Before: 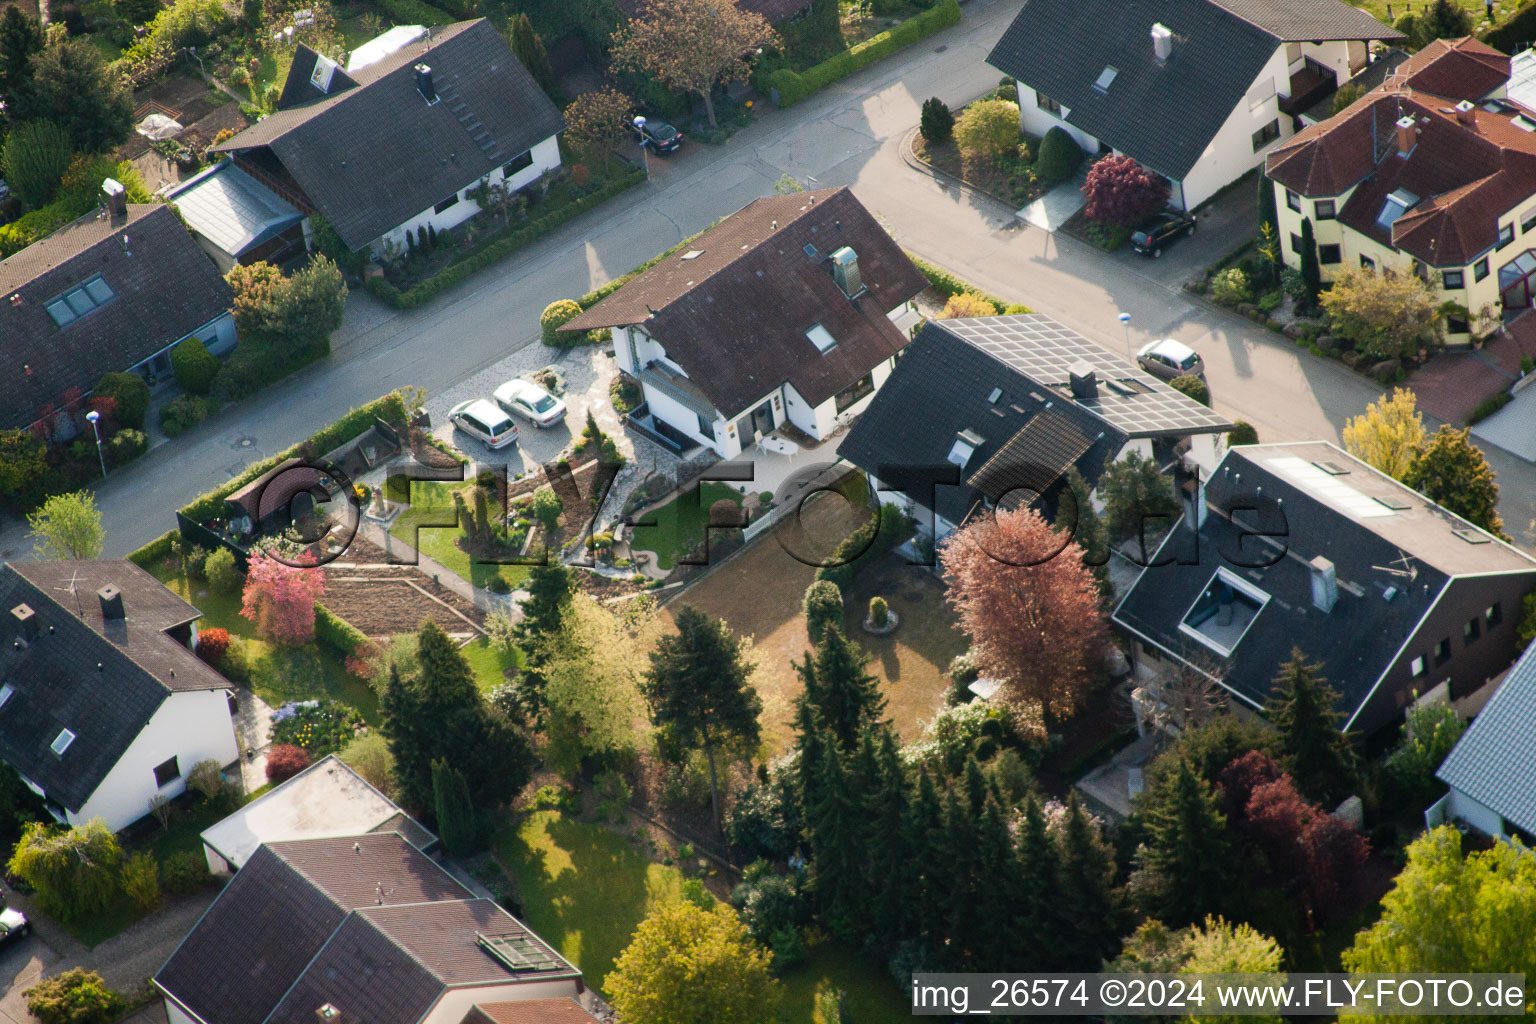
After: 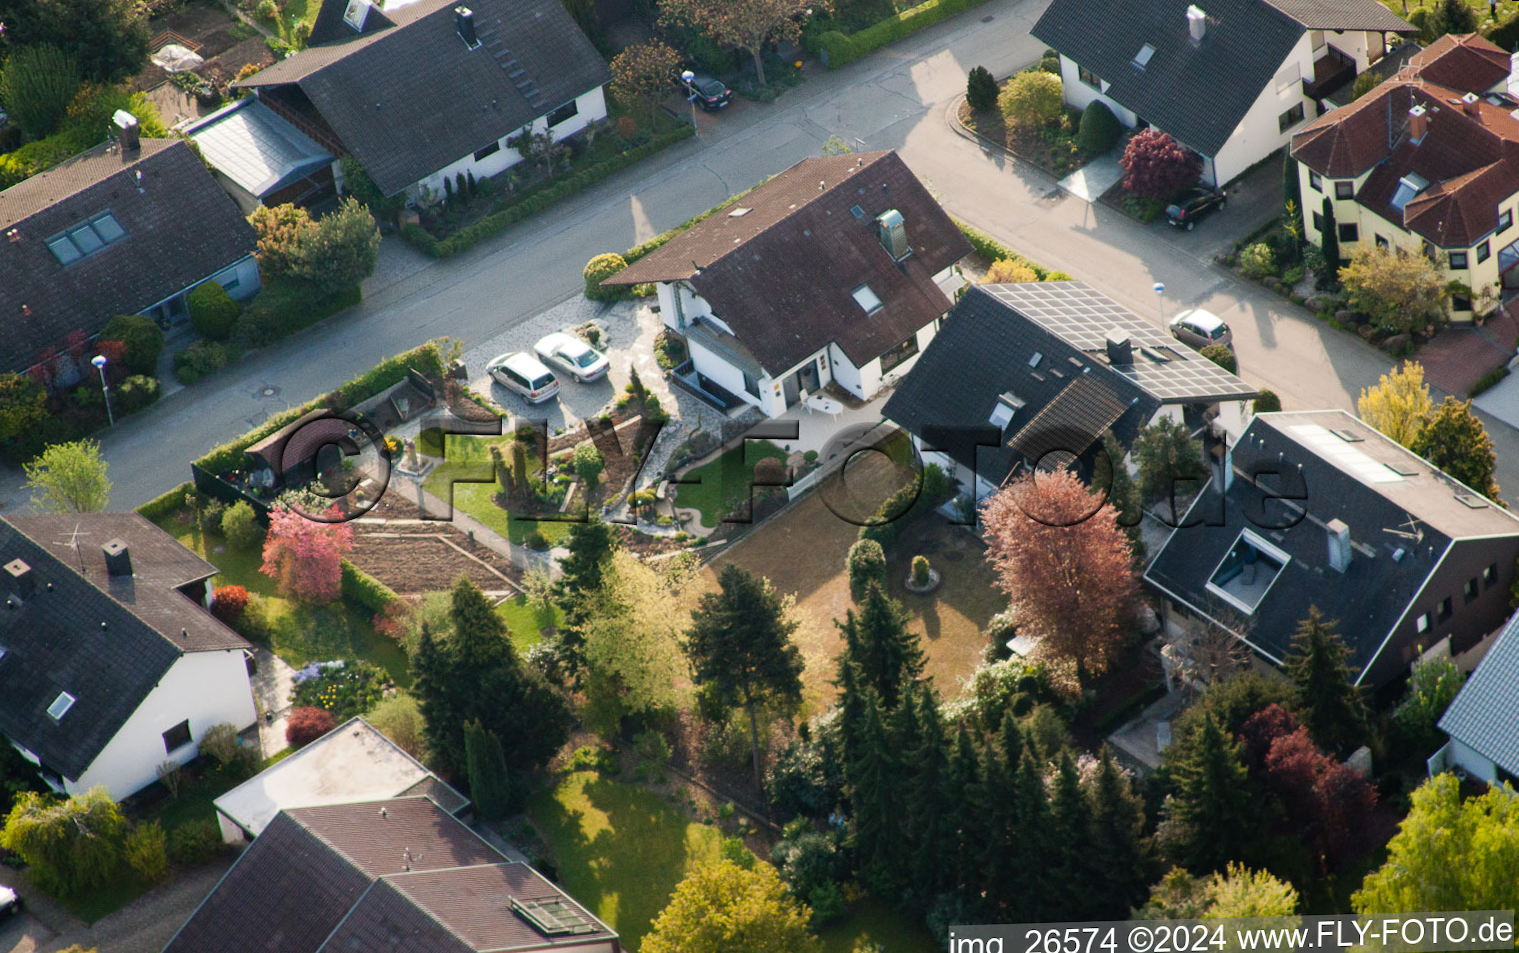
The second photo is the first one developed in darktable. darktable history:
rotate and perspective: rotation 0.679°, lens shift (horizontal) 0.136, crop left 0.009, crop right 0.991, crop top 0.078, crop bottom 0.95
tone equalizer: on, module defaults
